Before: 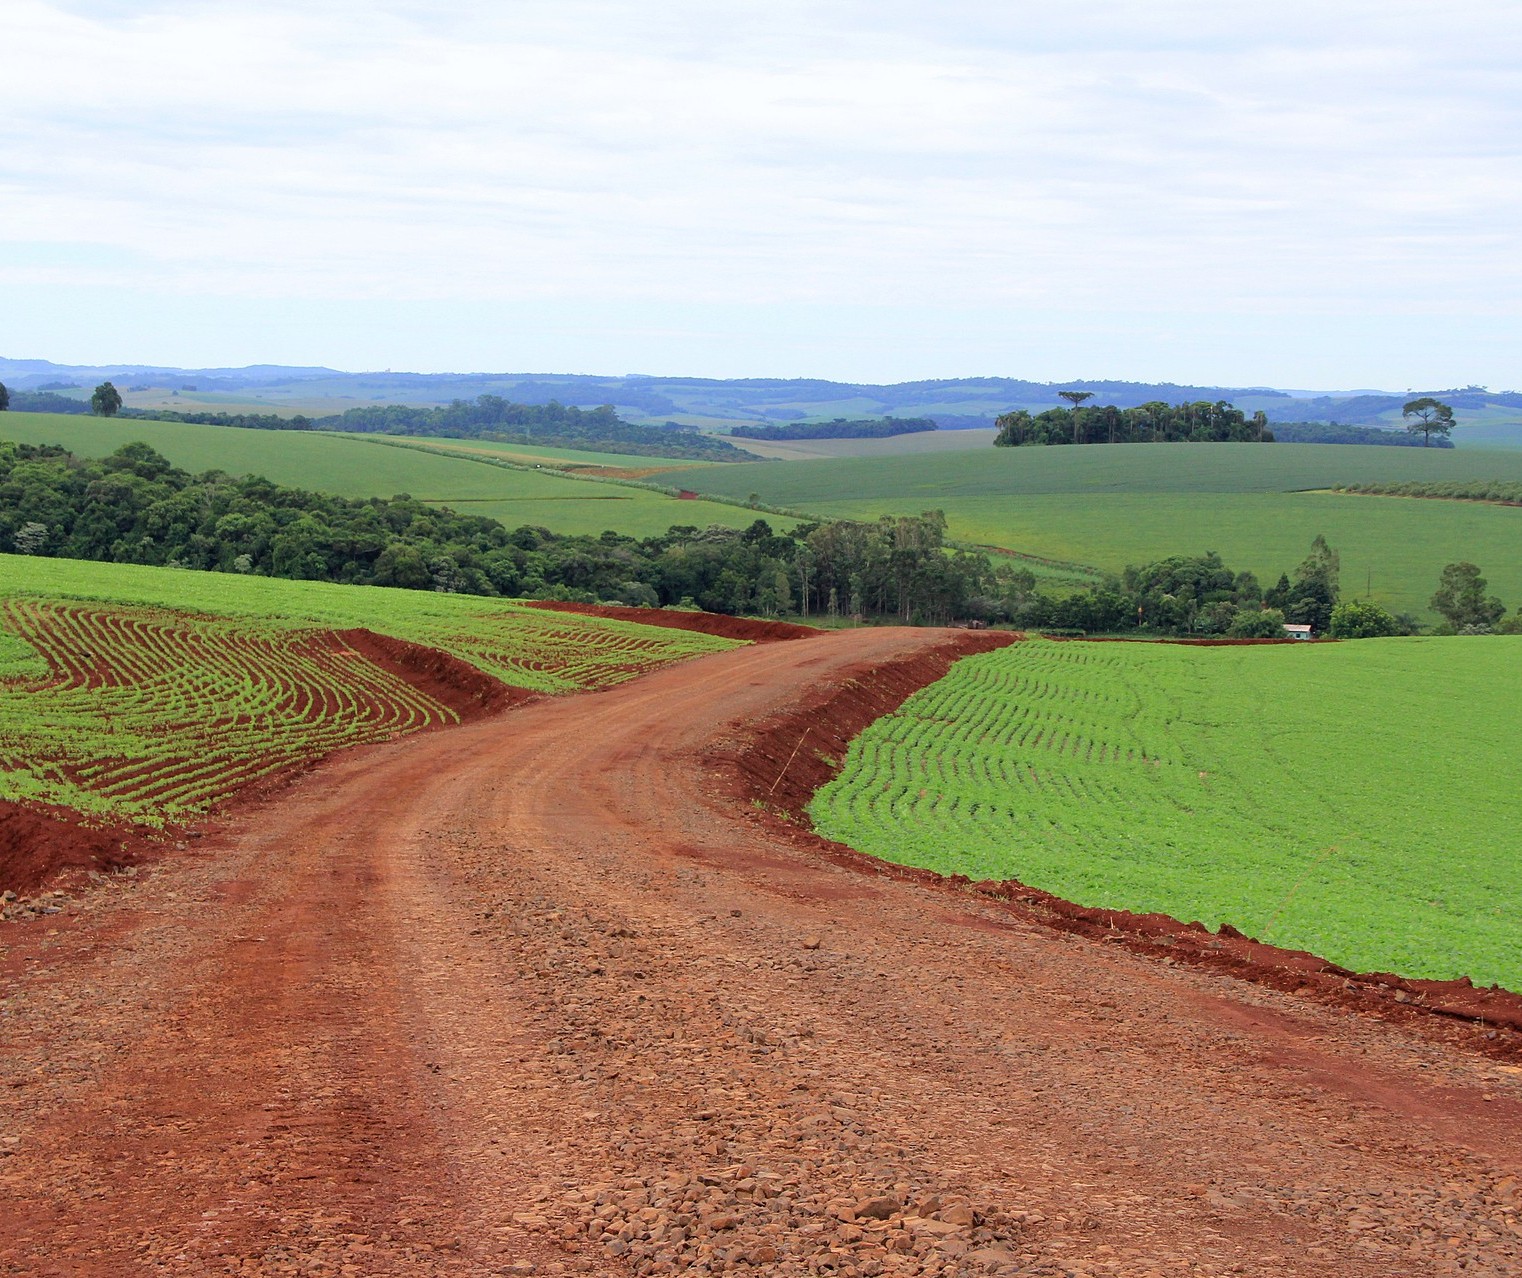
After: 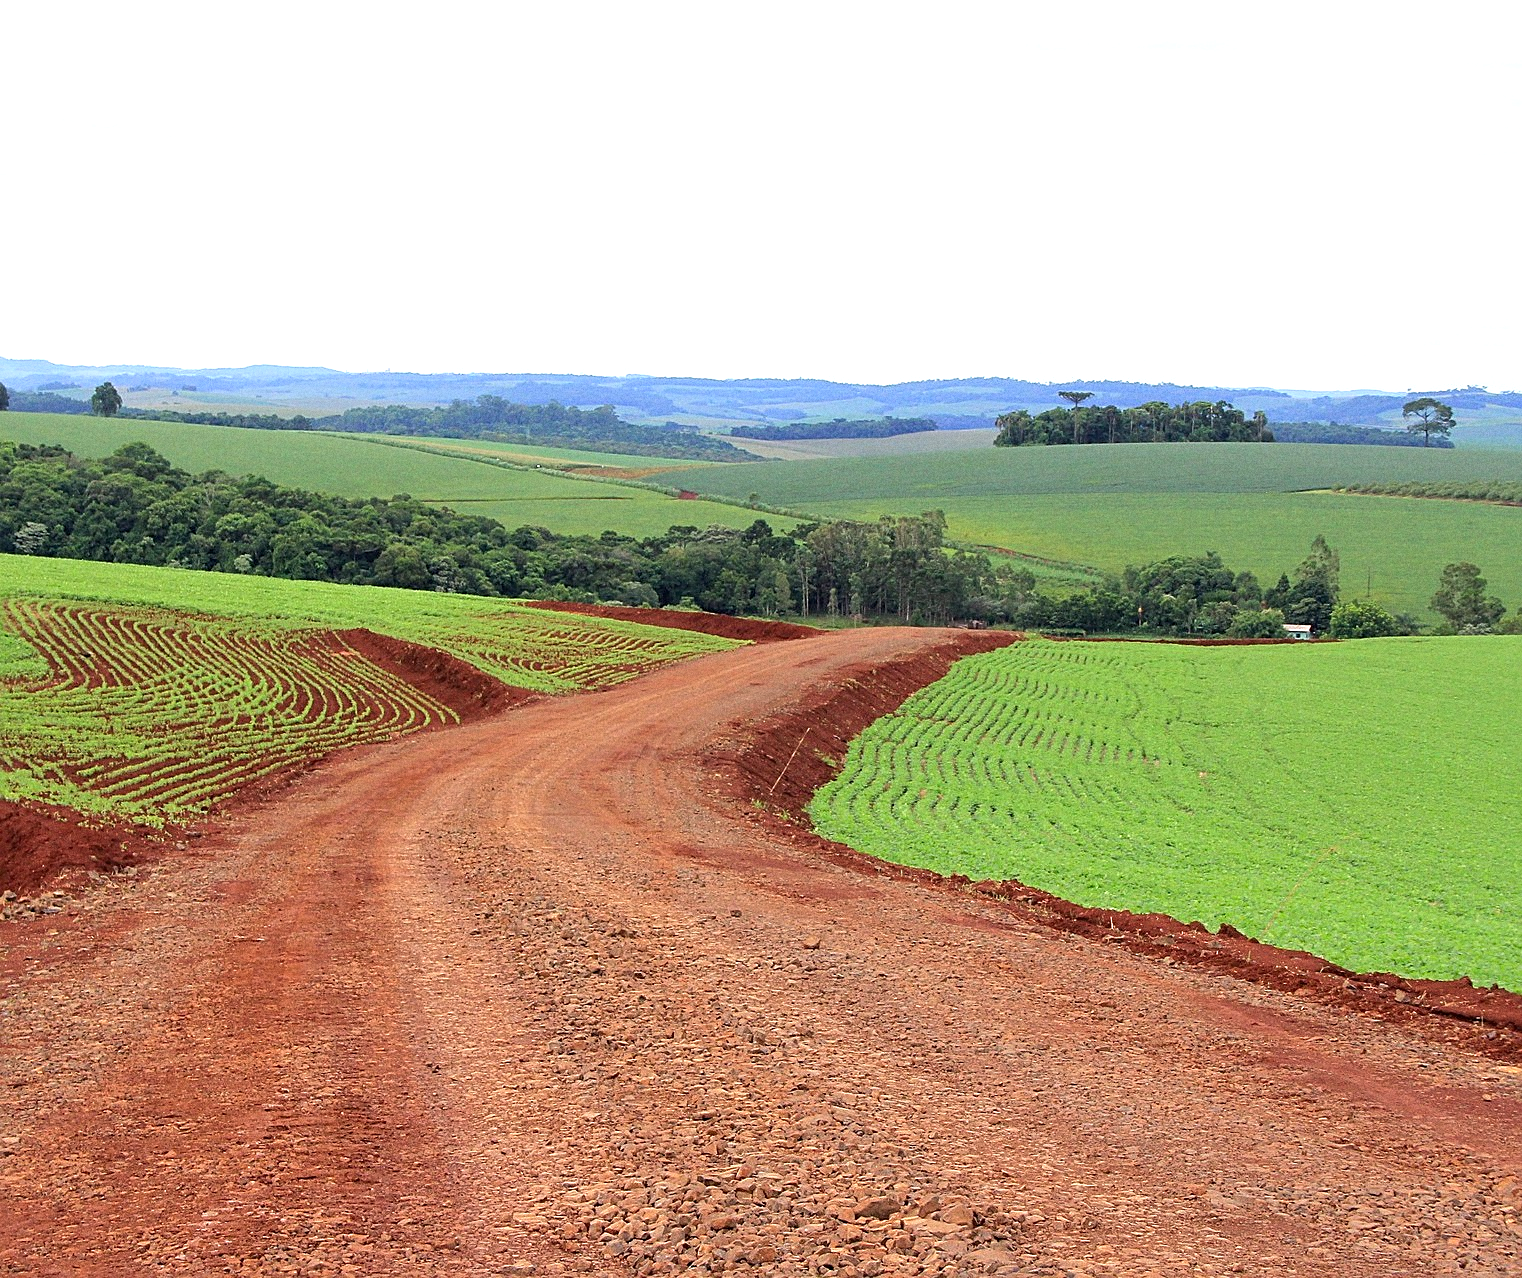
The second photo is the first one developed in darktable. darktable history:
exposure: exposure 0.493 EV, compensate highlight preservation false
grain: strength 26%
sharpen: on, module defaults
